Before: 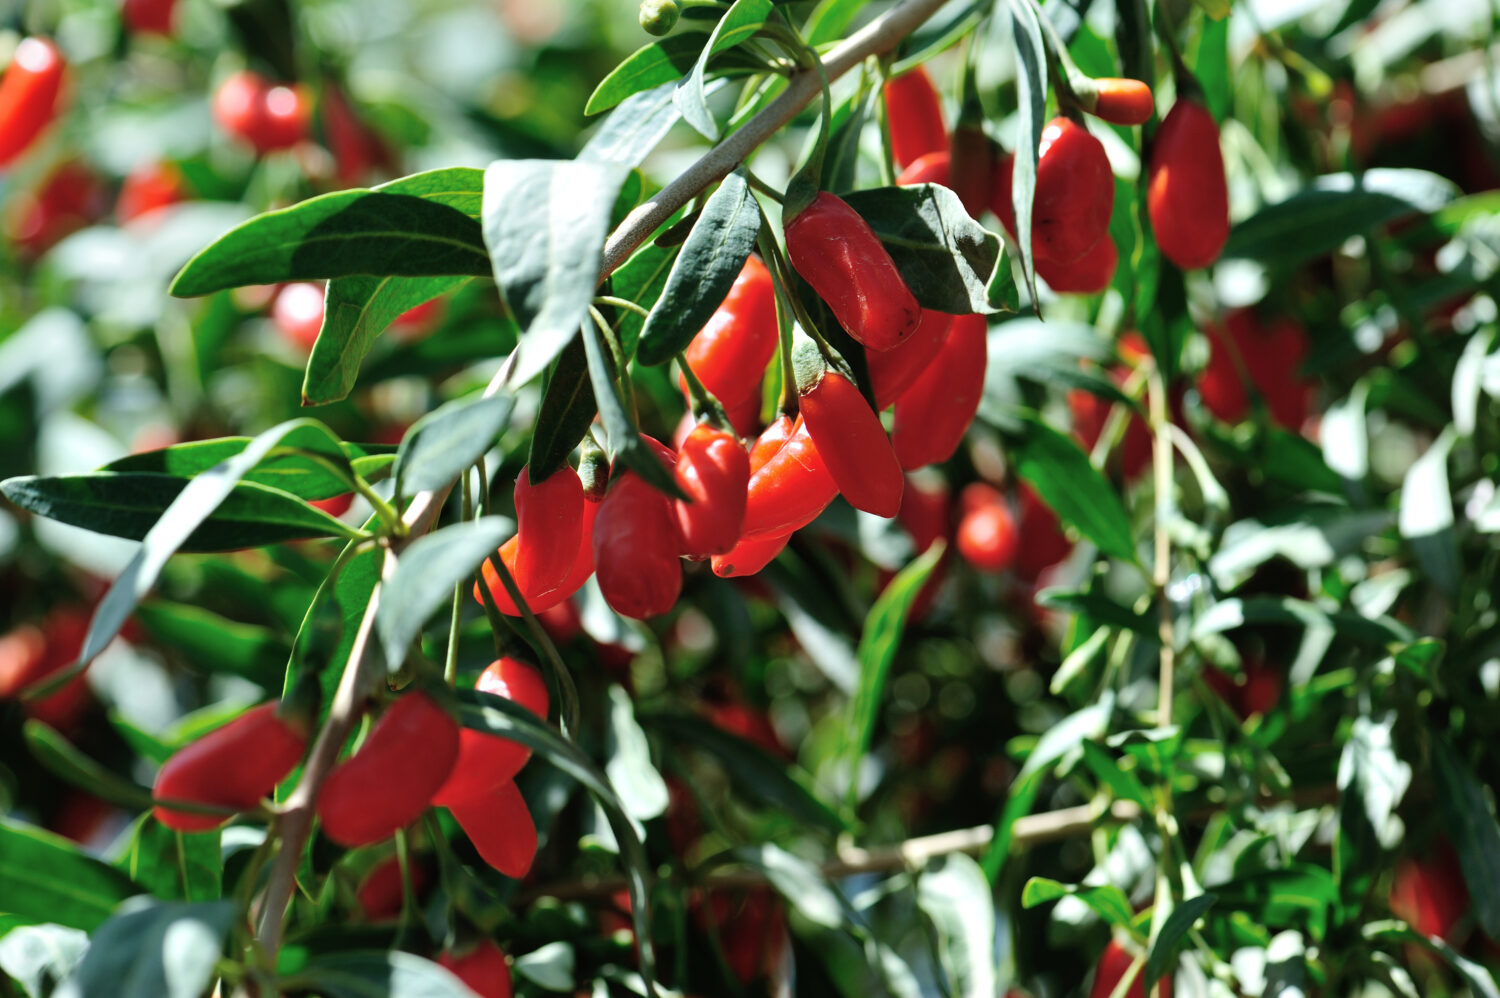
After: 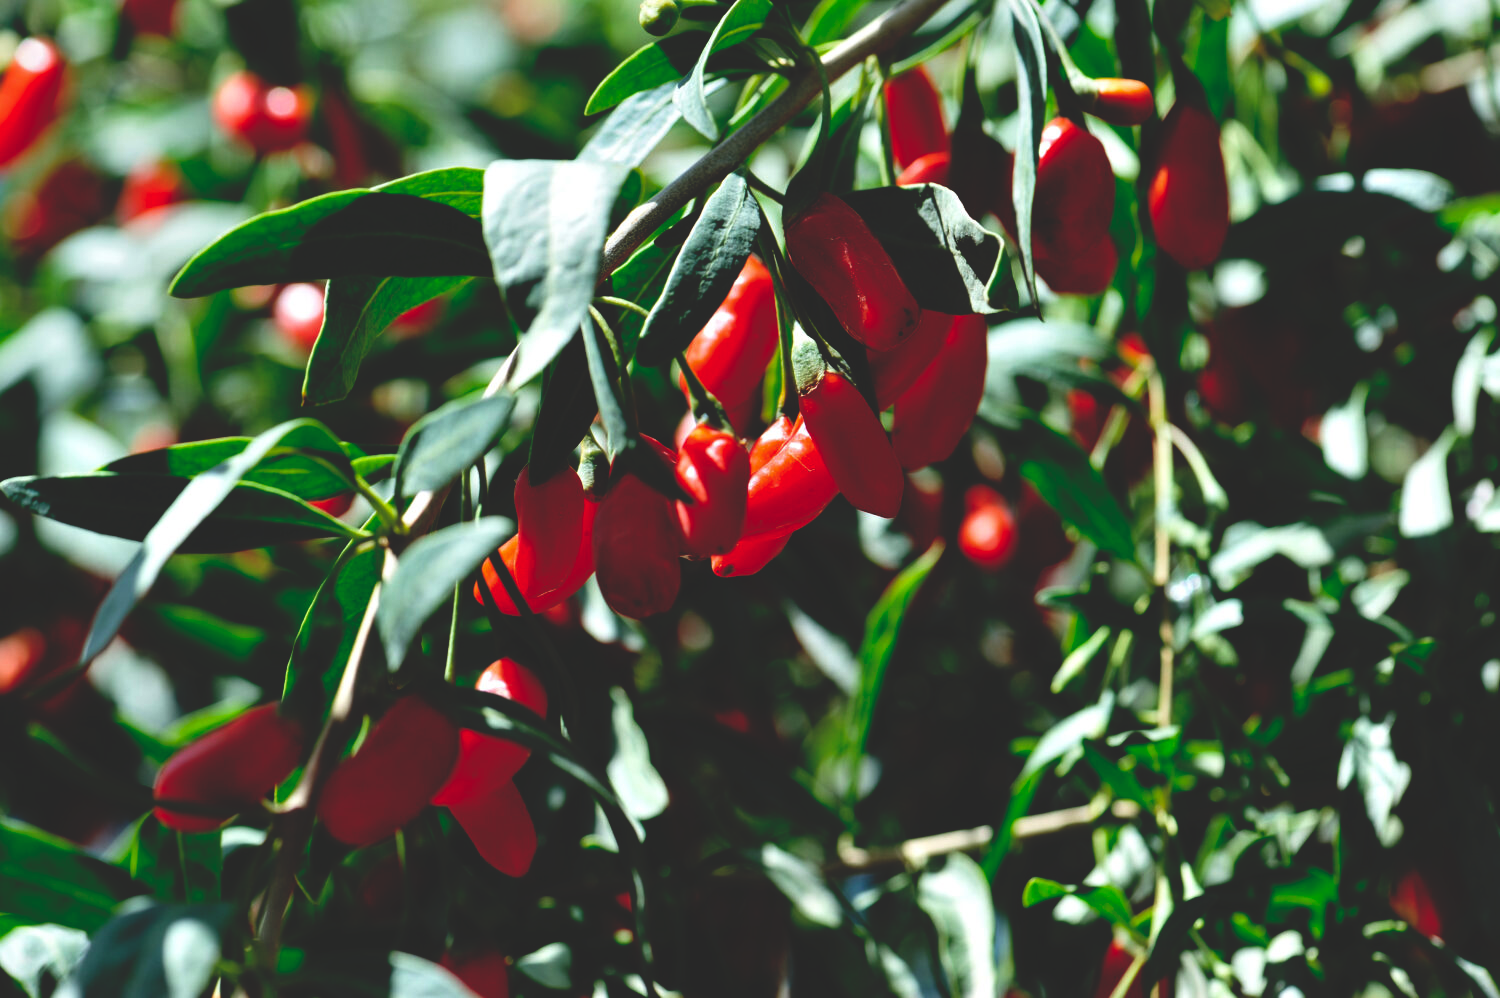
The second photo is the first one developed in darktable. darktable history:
base curve: curves: ch0 [(0, 0.02) (0.083, 0.036) (1, 1)], preserve colors none
exposure: compensate highlight preservation false
